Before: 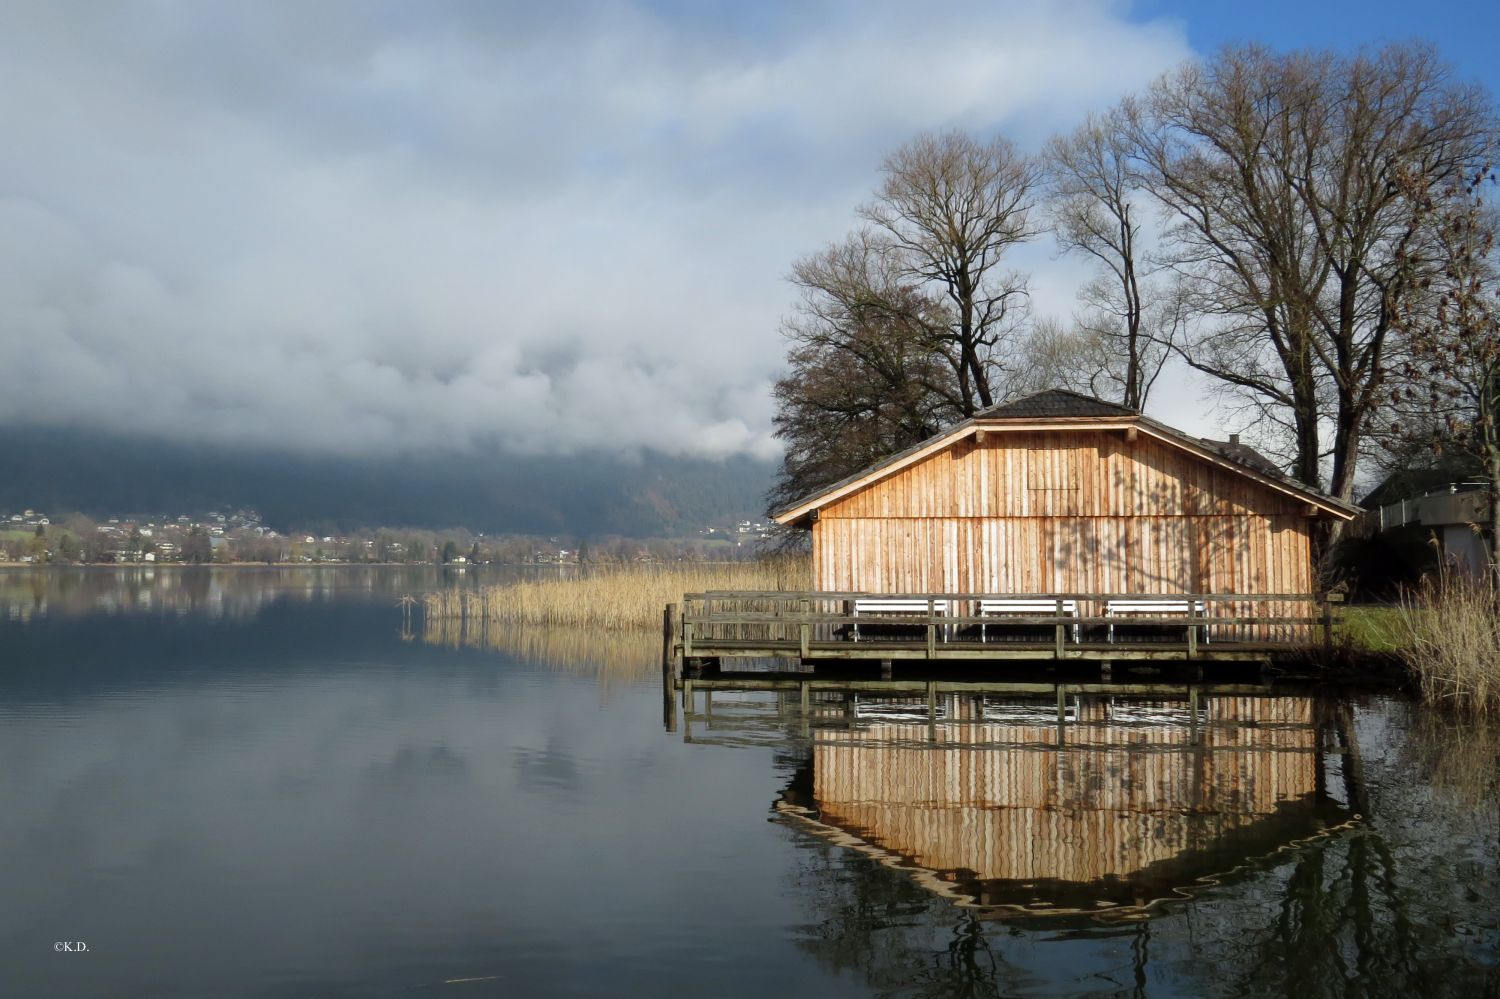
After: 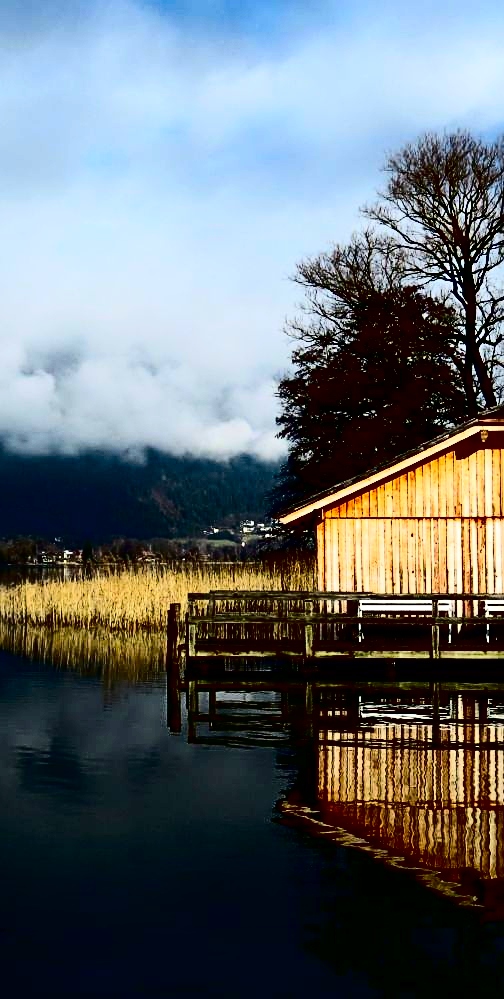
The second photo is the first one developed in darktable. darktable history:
crop: left 33.107%, right 33.248%
contrast brightness saturation: contrast 0.775, brightness -0.992, saturation 0.985
sharpen: radius 2.127, amount 0.381, threshold 0.242
